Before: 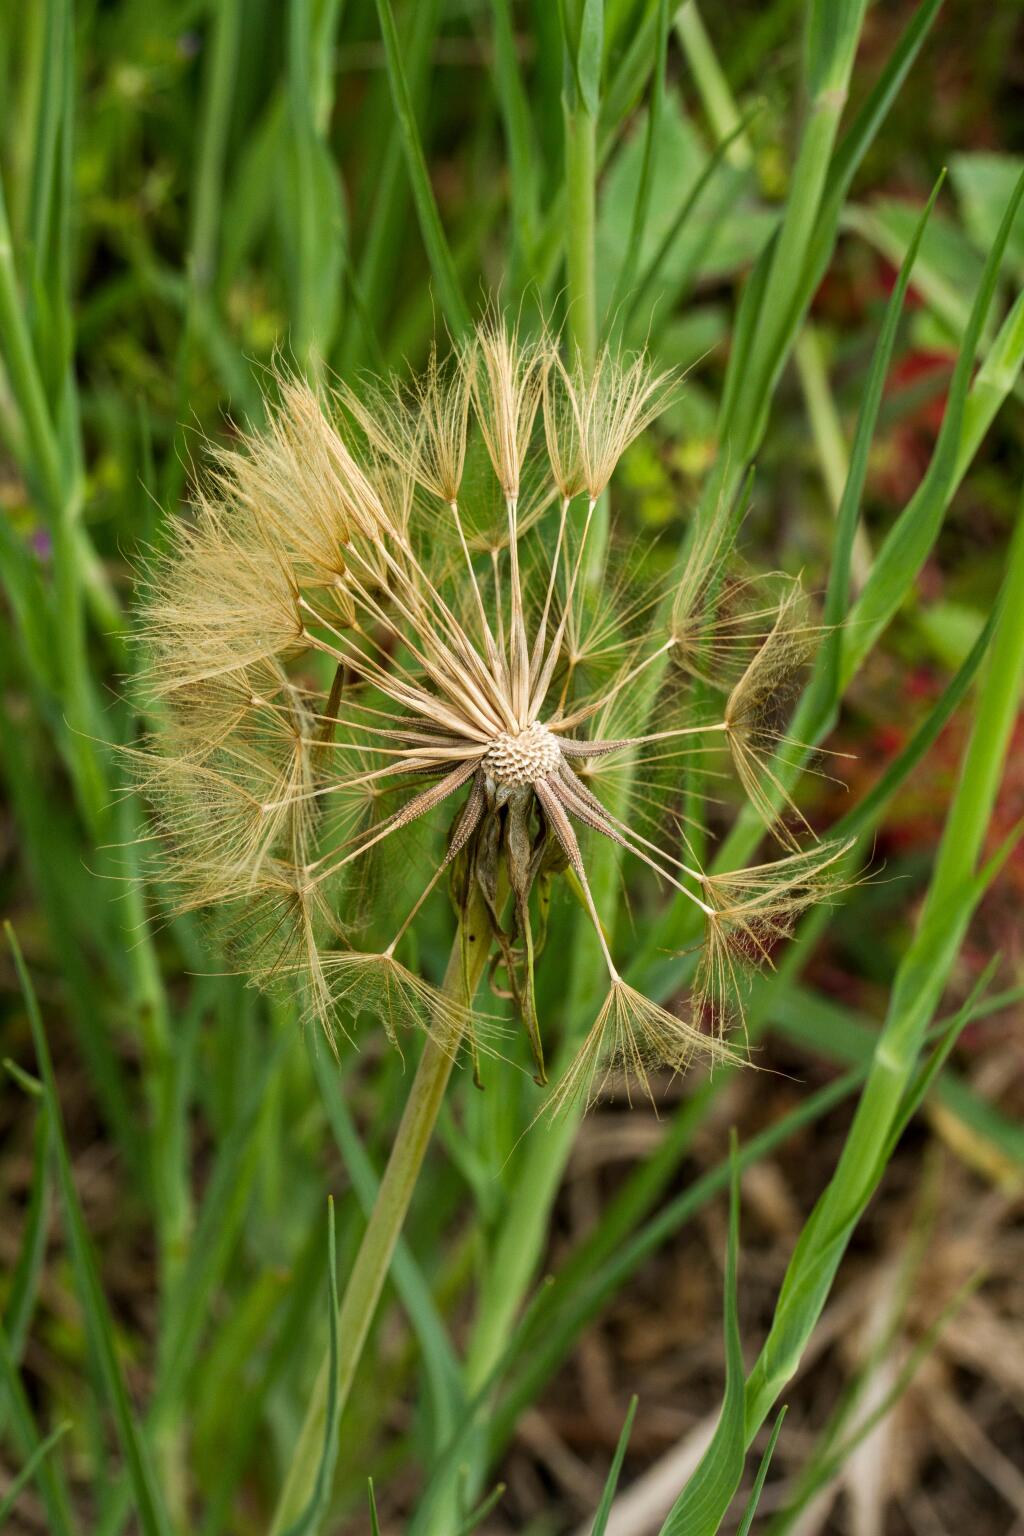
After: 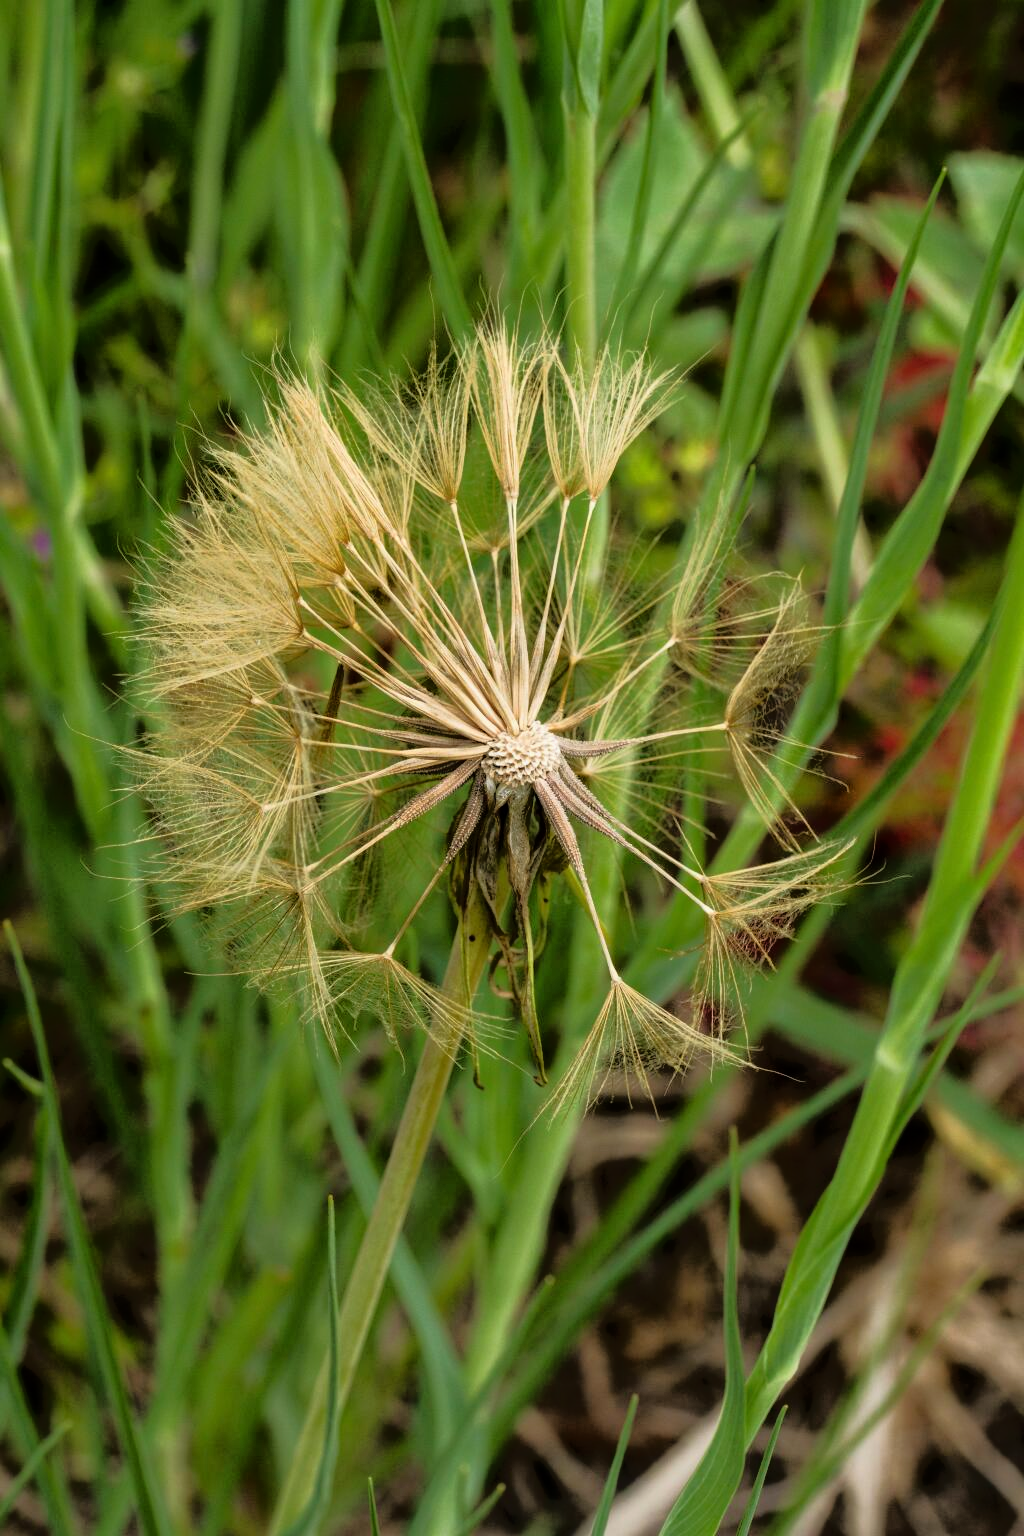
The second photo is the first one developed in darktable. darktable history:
tone equalizer: -8 EV -1.84 EV, -7 EV -1.17 EV, -6 EV -1.6 EV, edges refinement/feathering 500, mask exposure compensation -1.57 EV, preserve details no
